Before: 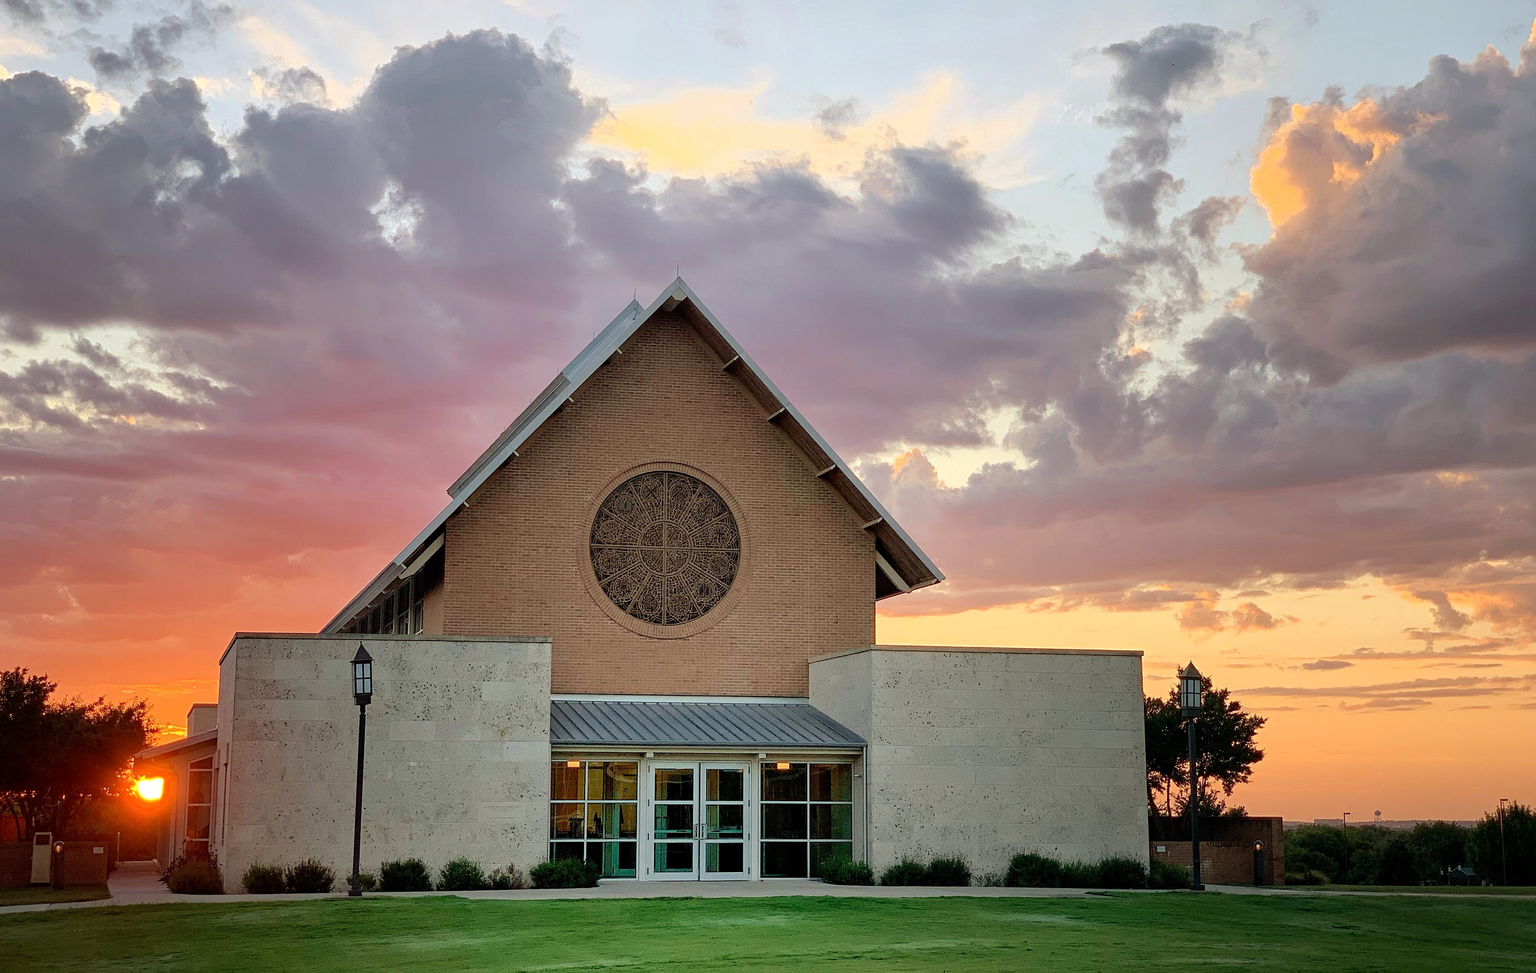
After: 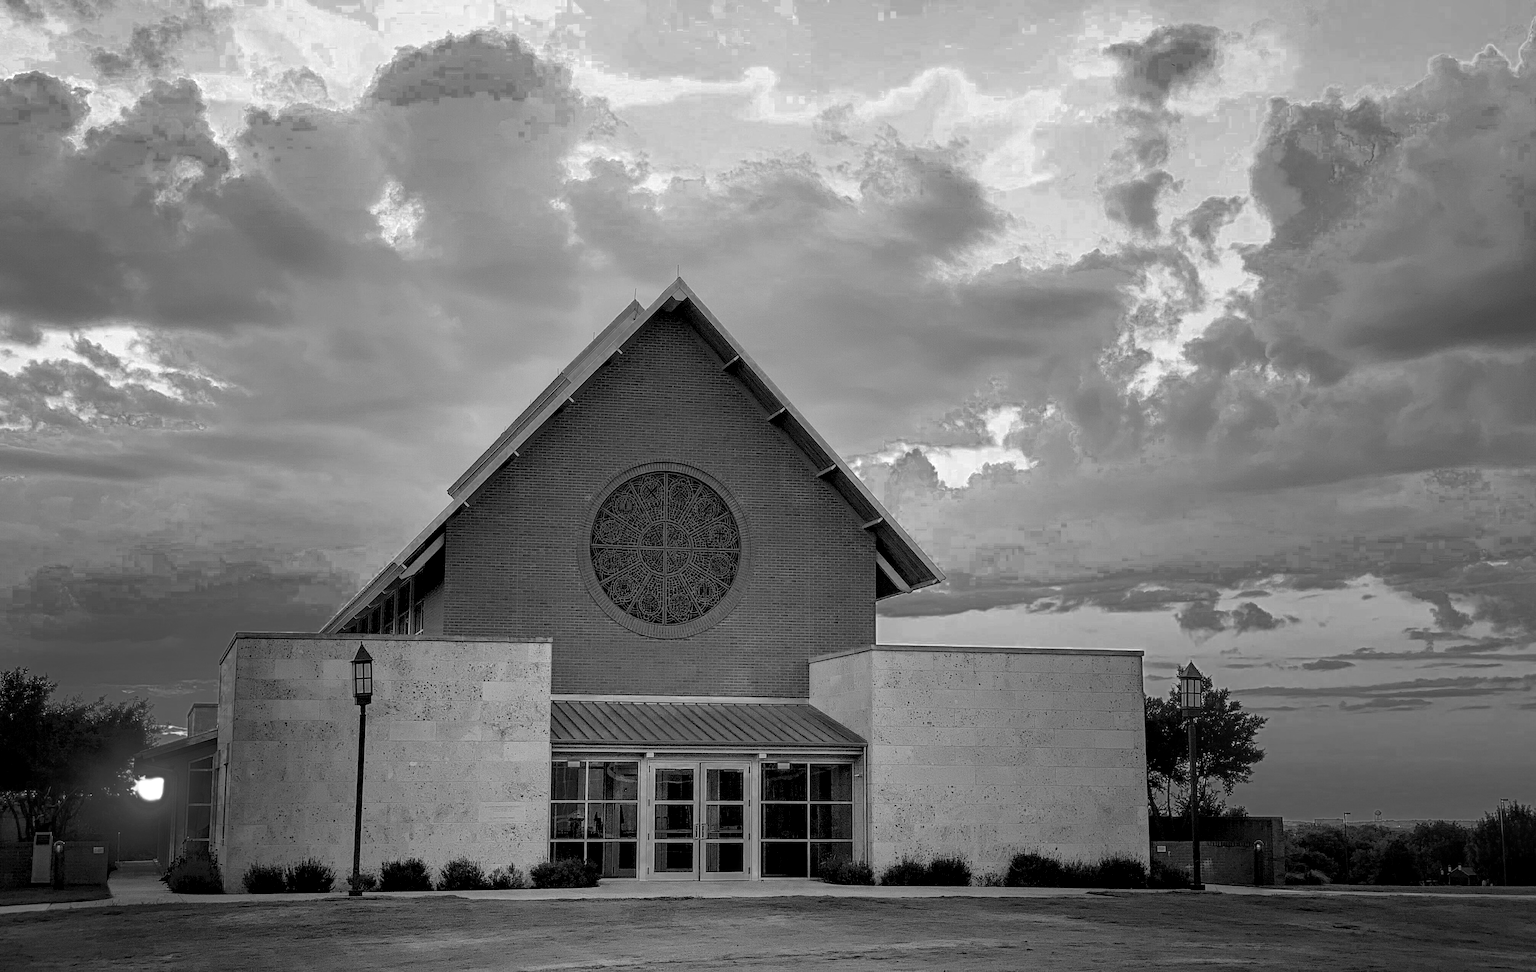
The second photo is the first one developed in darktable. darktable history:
local contrast: detail 130%
color balance rgb: linear chroma grading › global chroma 15%, perceptual saturation grading › global saturation 30%
color zones: curves: ch0 [(0.002, 0.589) (0.107, 0.484) (0.146, 0.249) (0.217, 0.352) (0.309, 0.525) (0.39, 0.404) (0.455, 0.169) (0.597, 0.055) (0.724, 0.212) (0.775, 0.691) (0.869, 0.571) (1, 0.587)]; ch1 [(0, 0) (0.143, 0) (0.286, 0) (0.429, 0) (0.571, 0) (0.714, 0) (0.857, 0)]
